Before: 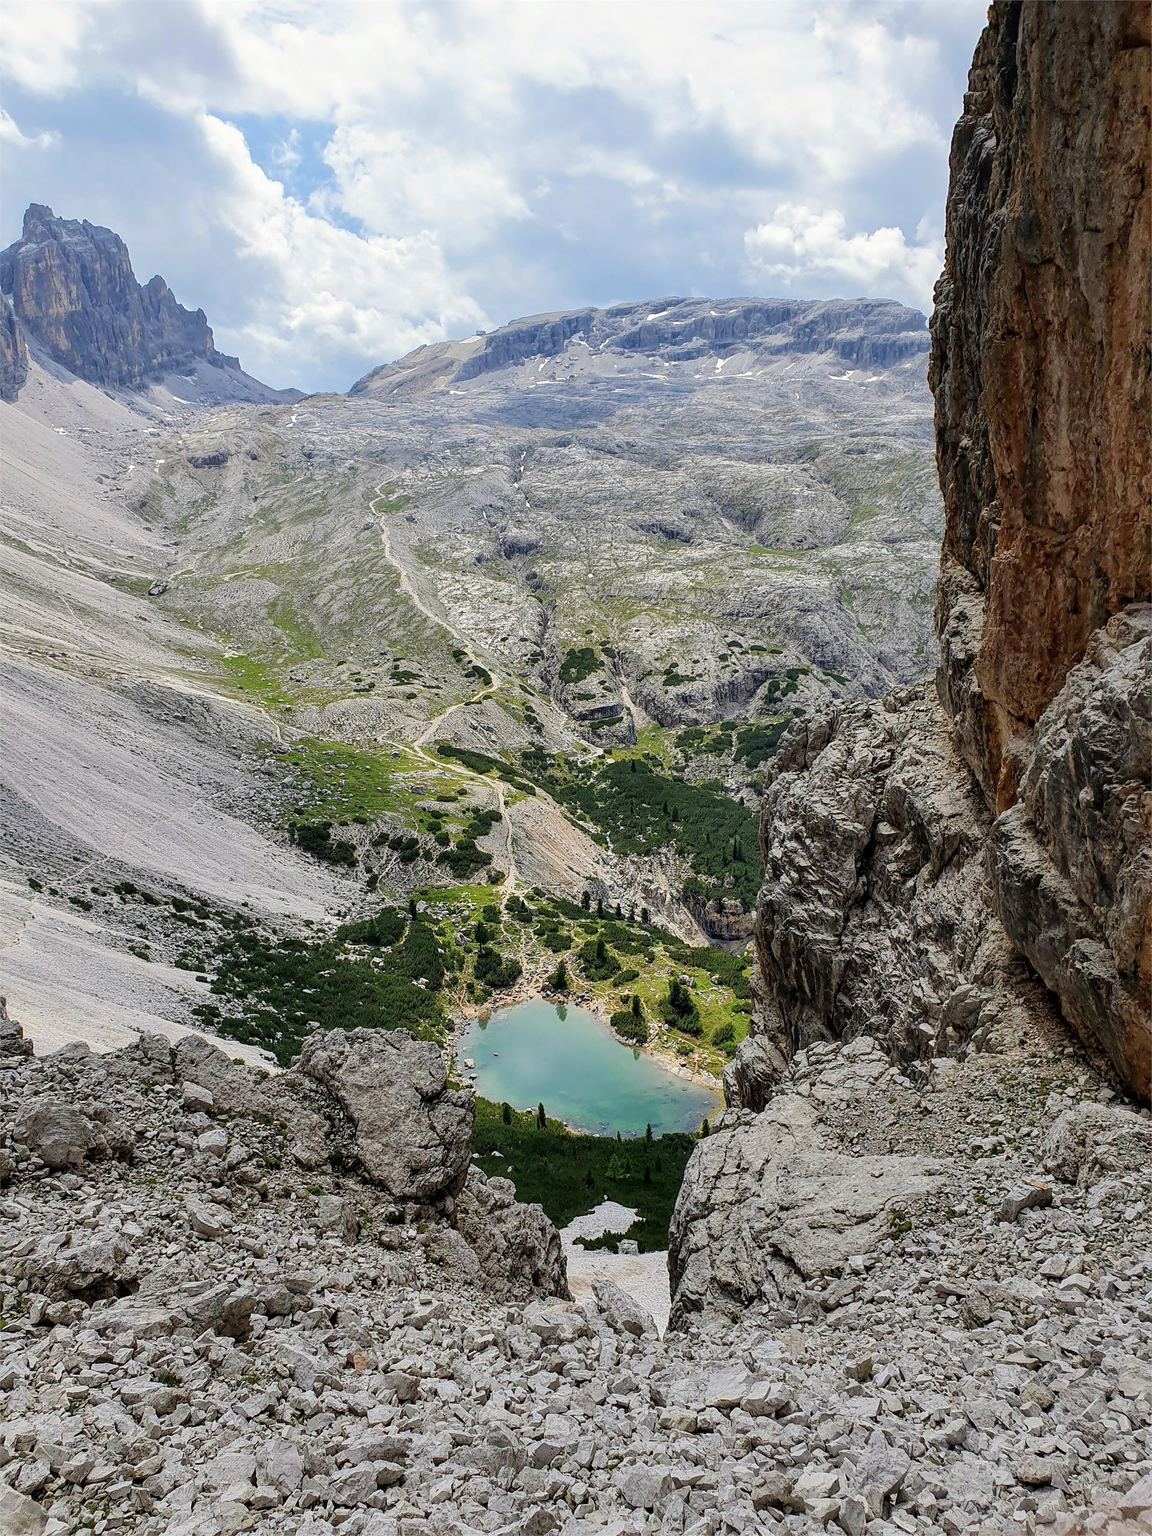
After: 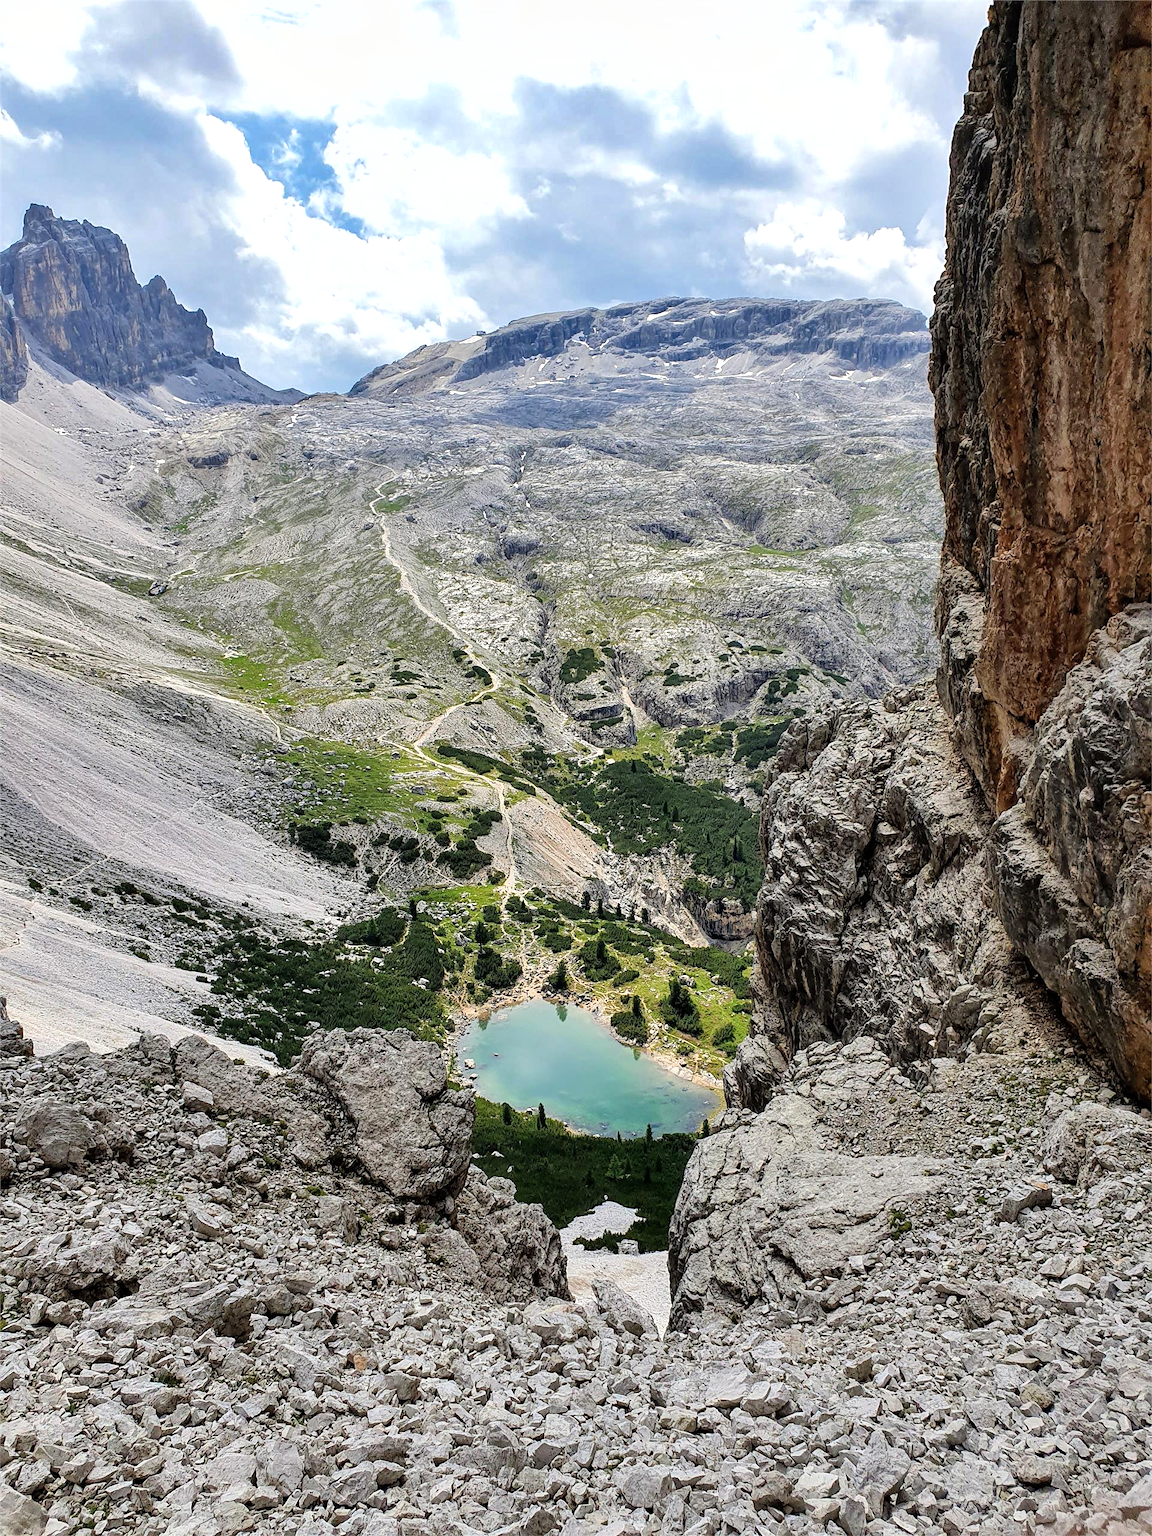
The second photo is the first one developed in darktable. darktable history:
shadows and highlights: soften with gaussian
tone equalizer: -8 EV -0.395 EV, -7 EV -0.415 EV, -6 EV -0.36 EV, -5 EV -0.213 EV, -3 EV 0.257 EV, -2 EV 0.342 EV, -1 EV 0.365 EV, +0 EV 0.39 EV
